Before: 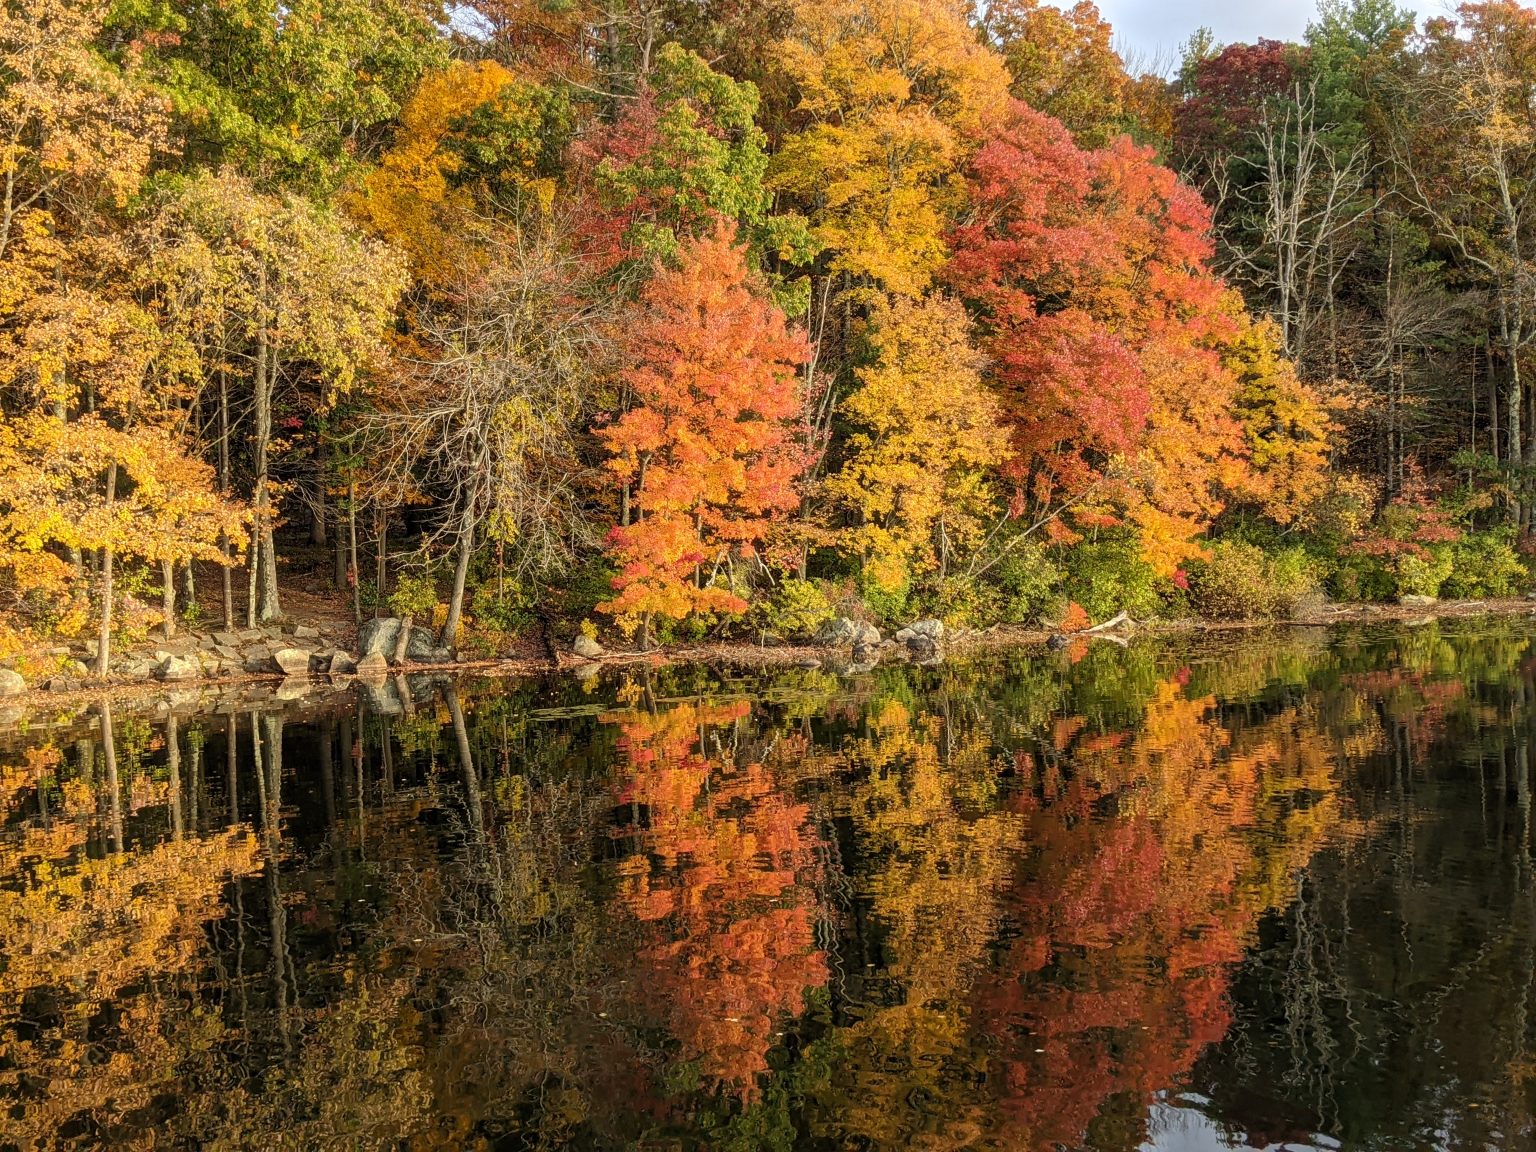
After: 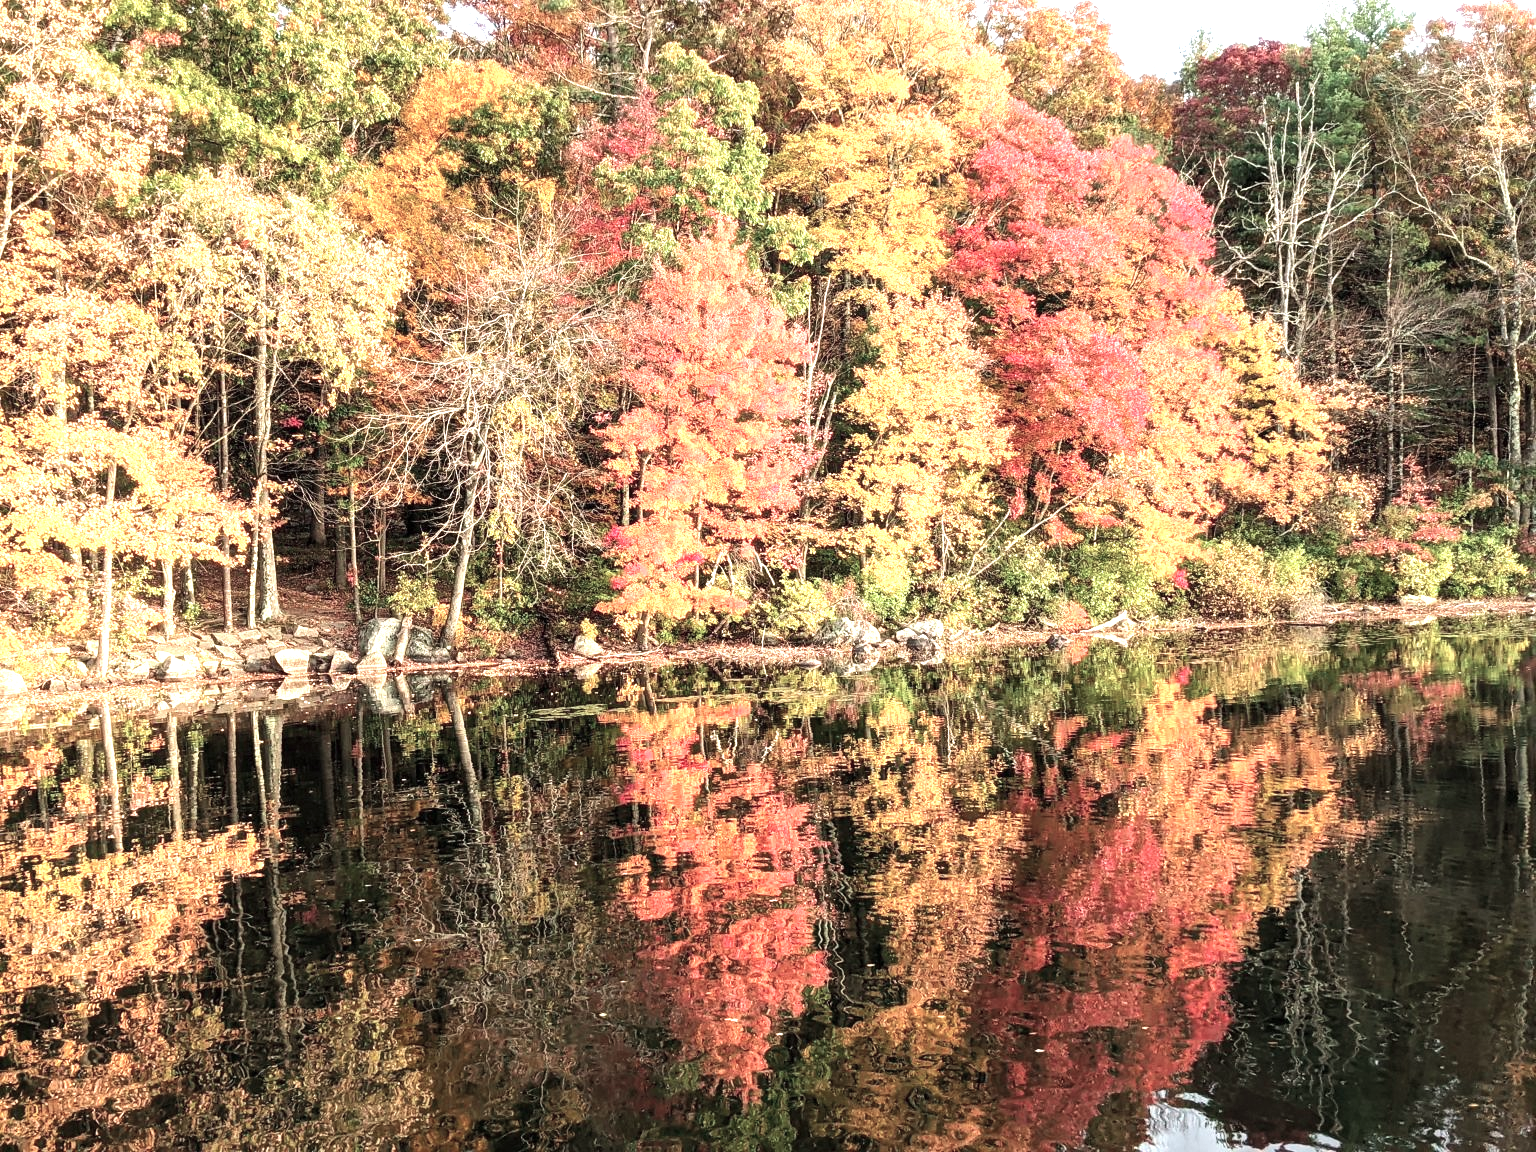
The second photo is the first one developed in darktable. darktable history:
exposure: black level correction 0, exposure 1.1 EV, compensate exposure bias true, compensate highlight preservation false
color contrast: blue-yellow contrast 0.62
tone equalizer: -8 EV -0.417 EV, -7 EV -0.389 EV, -6 EV -0.333 EV, -5 EV -0.222 EV, -3 EV 0.222 EV, -2 EV 0.333 EV, -1 EV 0.389 EV, +0 EV 0.417 EV, edges refinement/feathering 500, mask exposure compensation -1.57 EV, preserve details no
